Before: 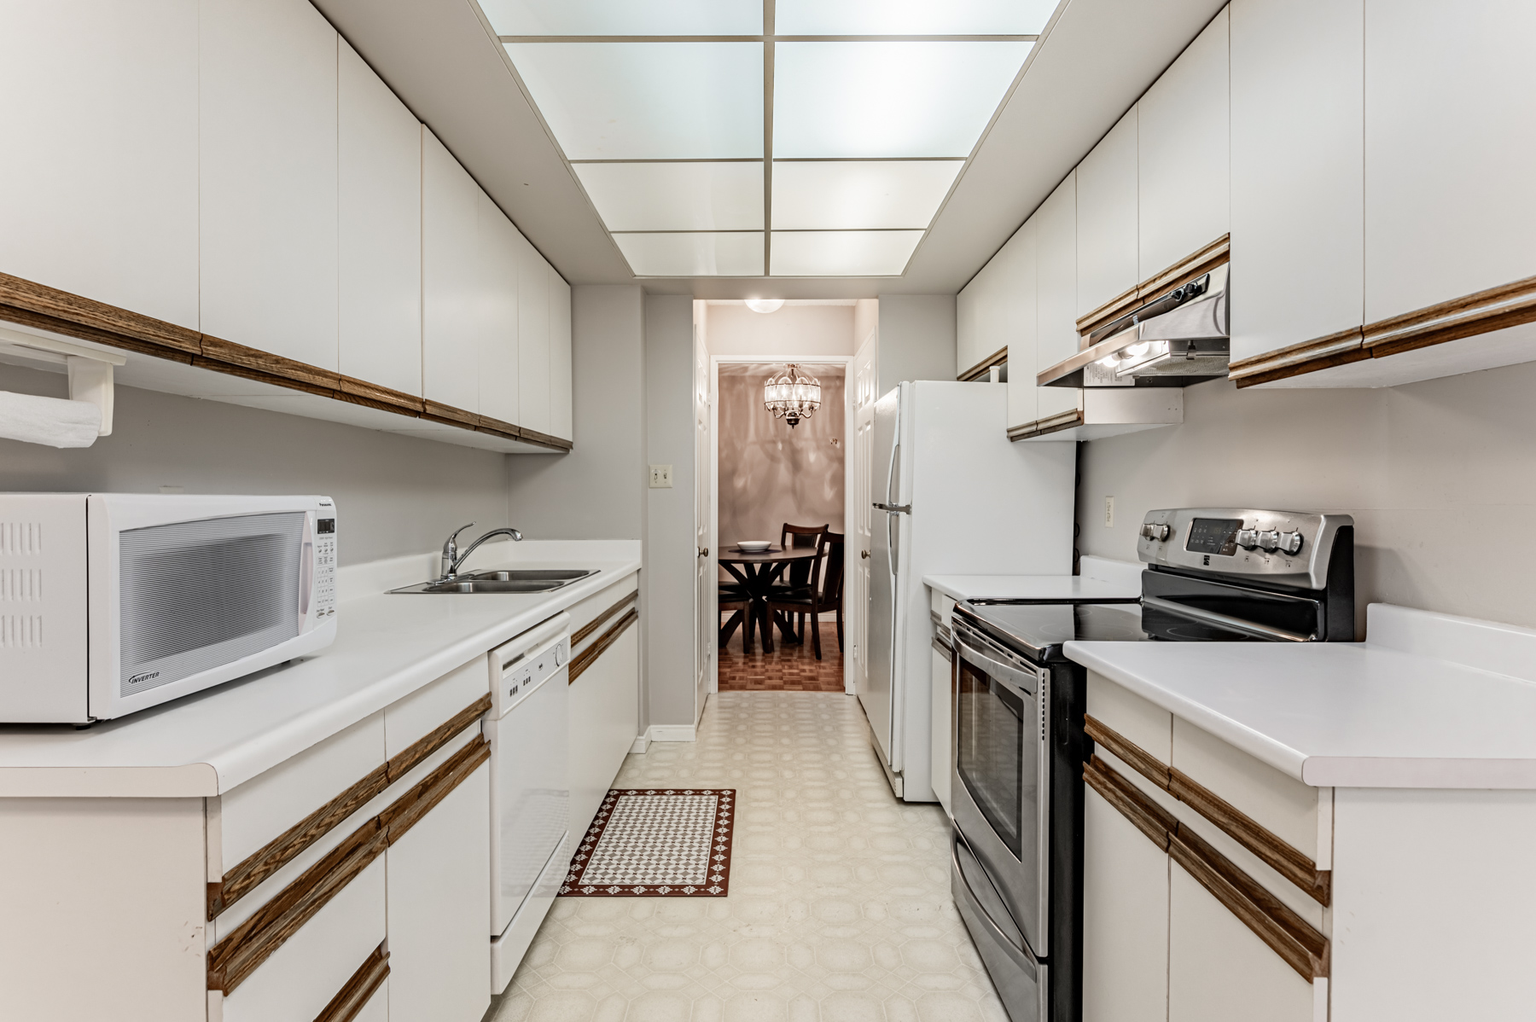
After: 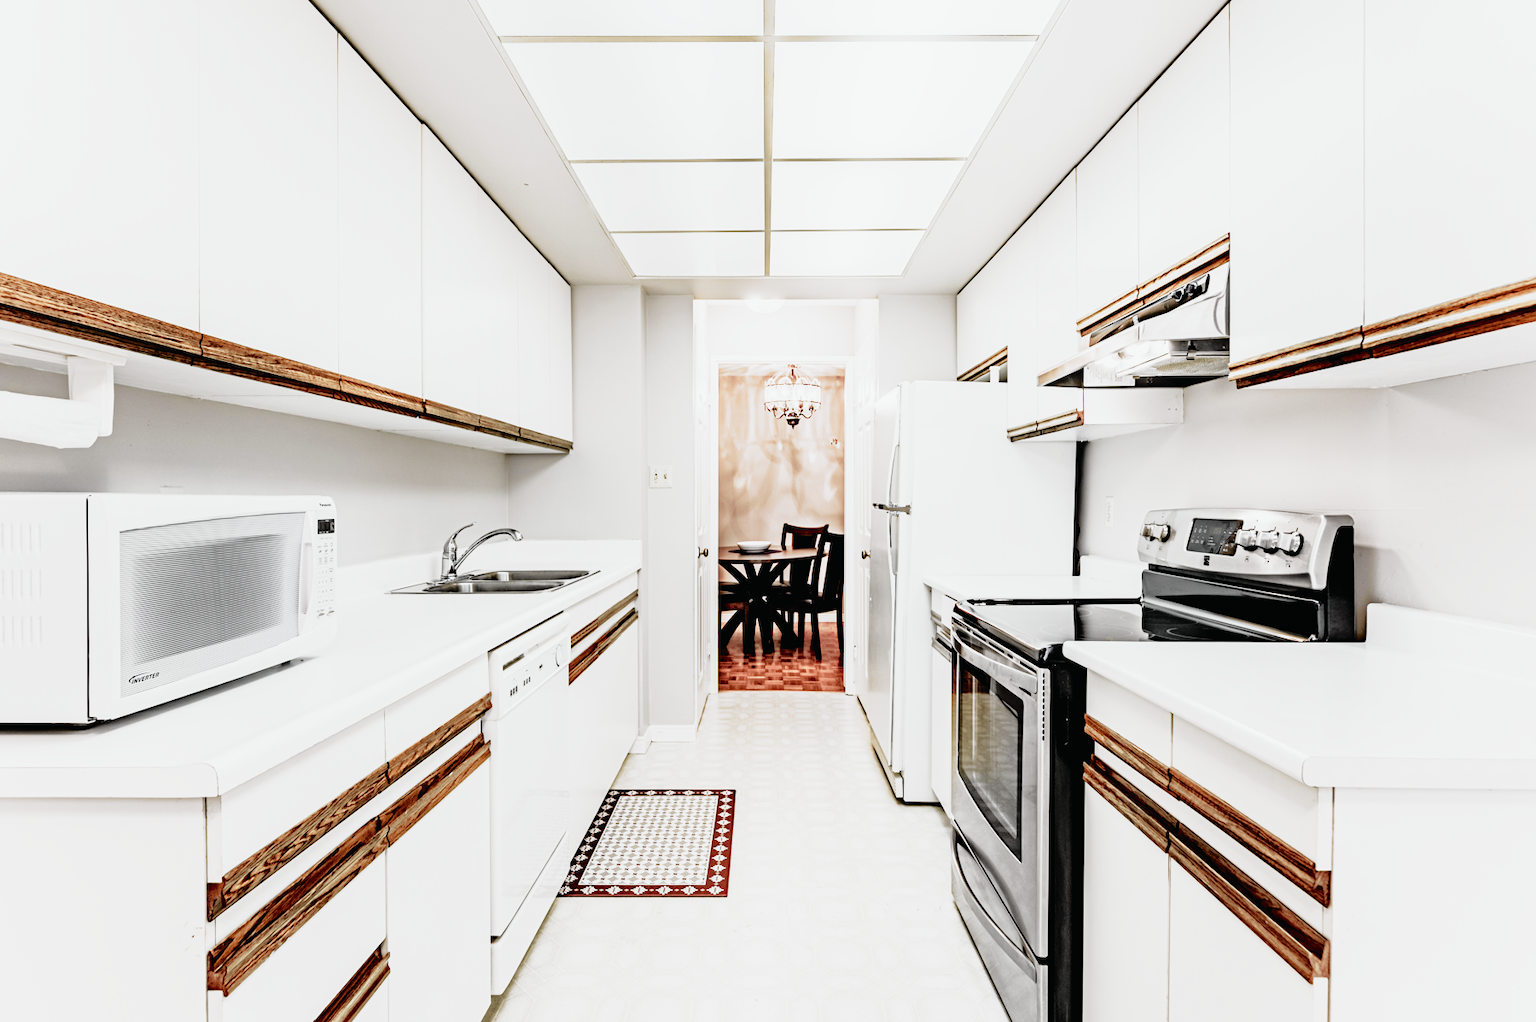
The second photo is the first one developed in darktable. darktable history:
filmic rgb: black relative exposure -5.02 EV, white relative exposure 3.96 EV, hardness 2.9, contrast 1.299, add noise in highlights 0, preserve chrominance no, color science v3 (2019), use custom middle-gray values true, iterations of high-quality reconstruction 0, contrast in highlights soft
exposure: exposure 1.001 EV, compensate highlight preservation false
tone curve: curves: ch0 [(0, 0.009) (0.105, 0.08) (0.195, 0.18) (0.283, 0.316) (0.384, 0.434) (0.485, 0.531) (0.638, 0.69) (0.81, 0.872) (1, 0.977)]; ch1 [(0, 0) (0.161, 0.092) (0.35, 0.33) (0.379, 0.401) (0.456, 0.469) (0.502, 0.5) (0.525, 0.518) (0.586, 0.617) (0.635, 0.655) (1, 1)]; ch2 [(0, 0) (0.371, 0.362) (0.437, 0.437) (0.48, 0.49) (0.53, 0.515) (0.56, 0.571) (0.622, 0.606) (1, 1)], color space Lab, independent channels, preserve colors none
